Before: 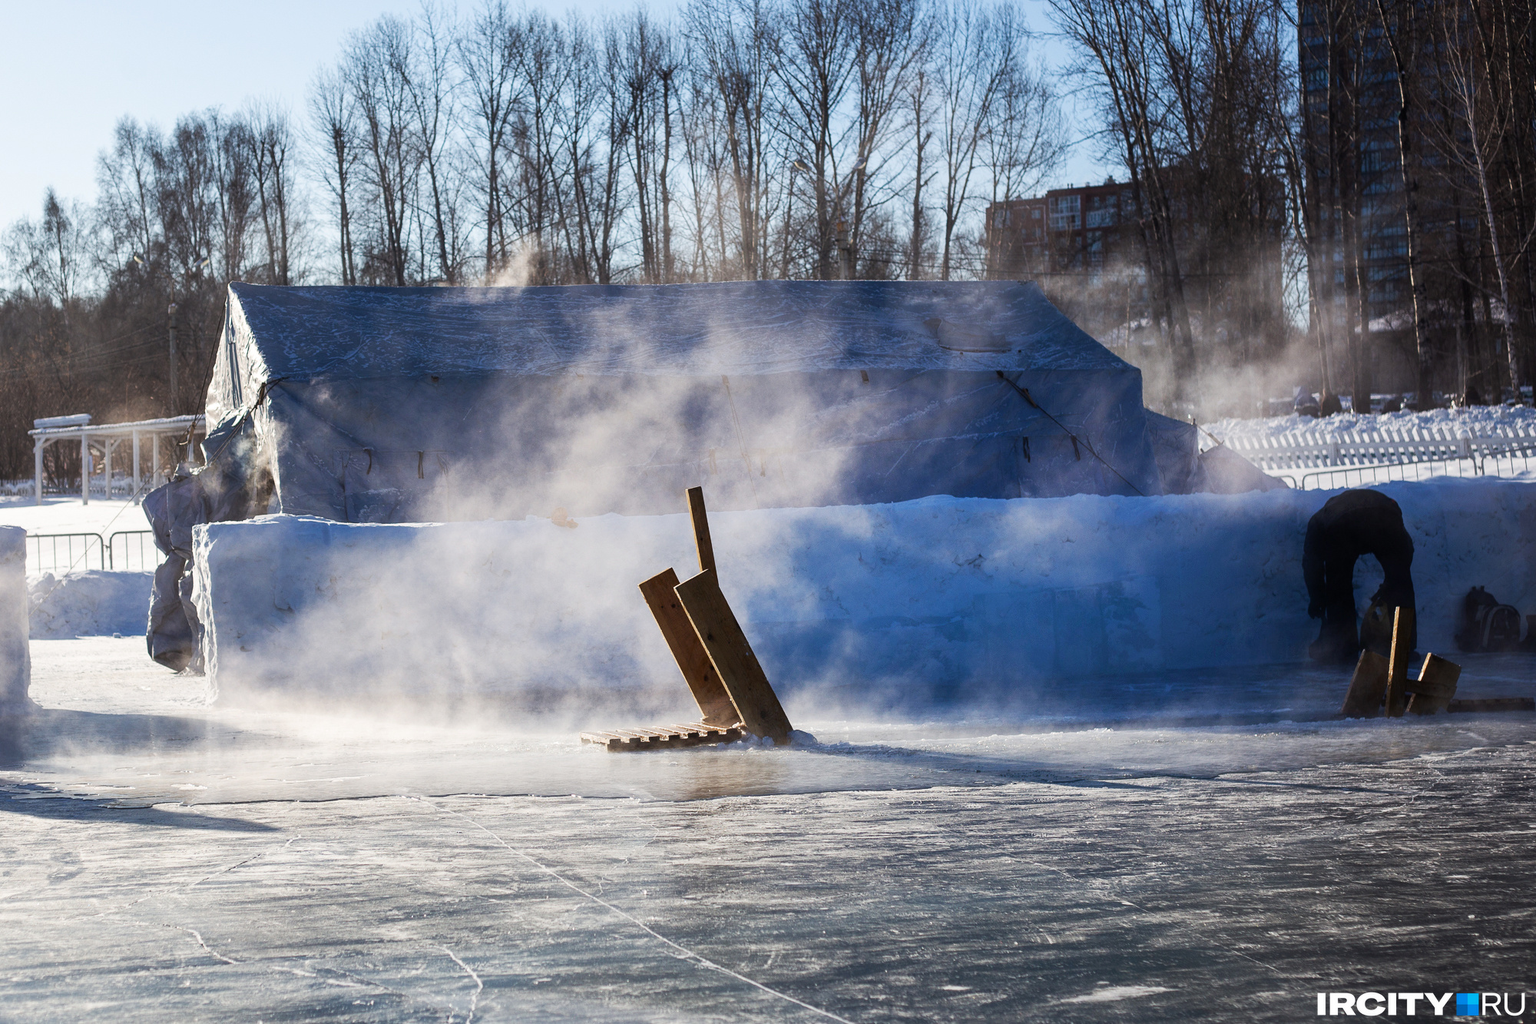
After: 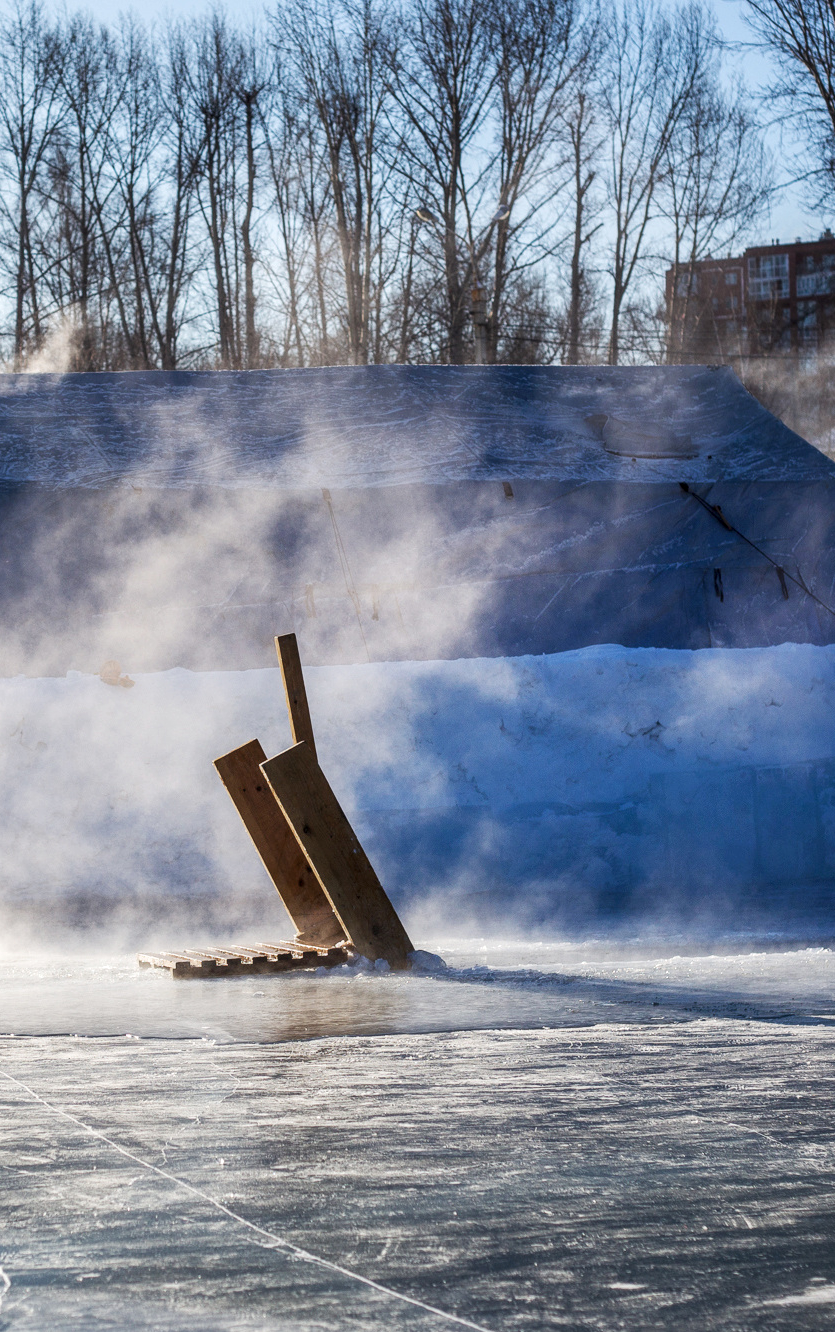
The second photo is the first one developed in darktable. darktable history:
exposure: compensate highlight preservation false
local contrast: on, module defaults
crop: left 30.93%, right 27.281%
